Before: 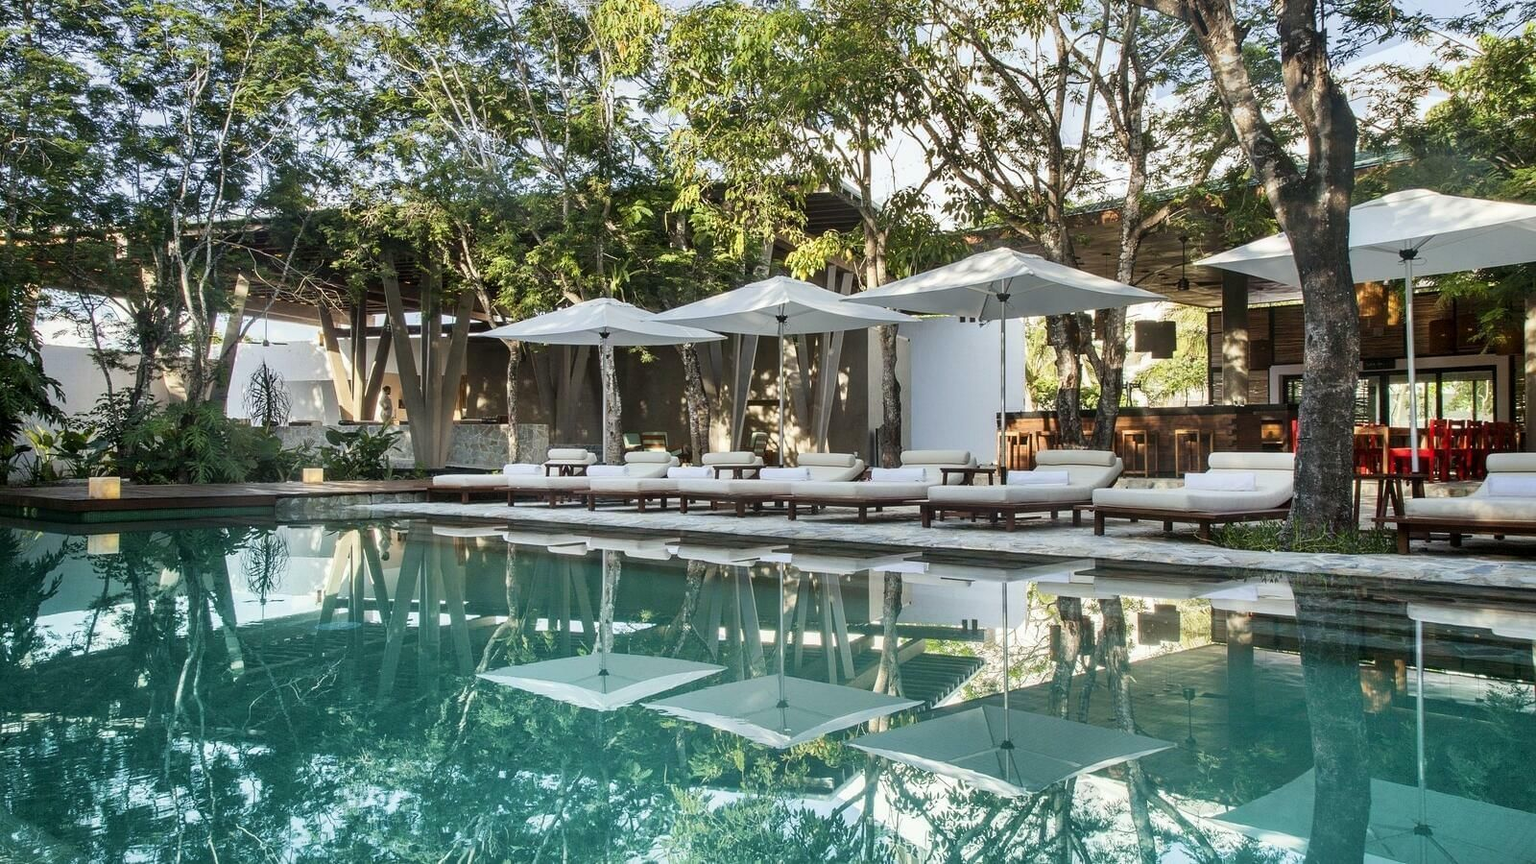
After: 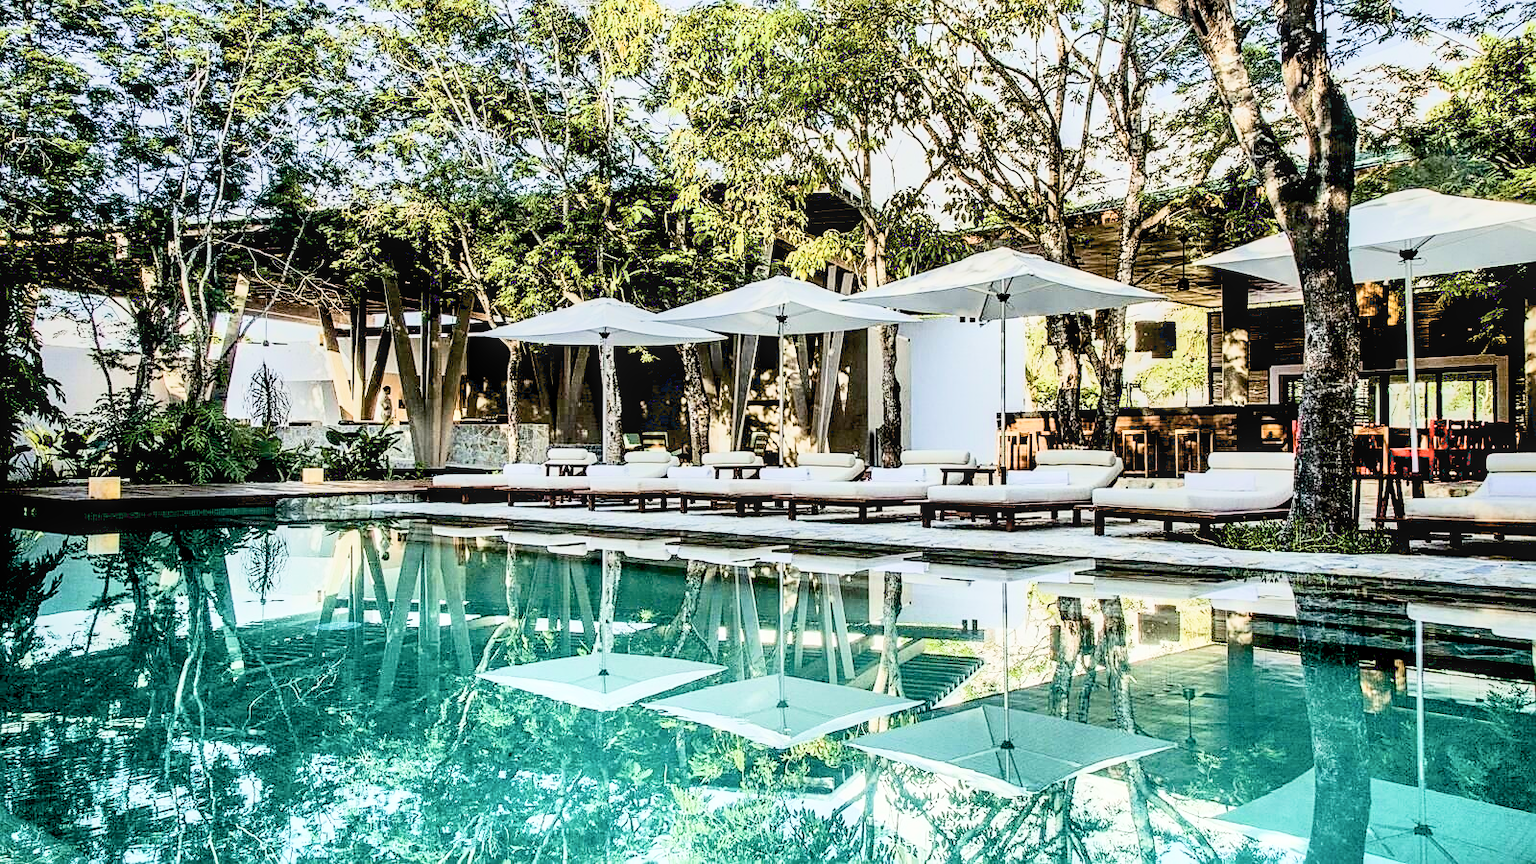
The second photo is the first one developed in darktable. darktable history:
filmic rgb: black relative exposure -16 EV, white relative exposure 6.88 EV, hardness 4.66, iterations of high-quality reconstruction 0, contrast in shadows safe
tone curve: curves: ch0 [(0, 0) (0.003, 0.003) (0.011, 0.013) (0.025, 0.028) (0.044, 0.05) (0.069, 0.079) (0.1, 0.113) (0.136, 0.154) (0.177, 0.201) (0.224, 0.268) (0.277, 0.38) (0.335, 0.486) (0.399, 0.588) (0.468, 0.688) (0.543, 0.787) (0.623, 0.854) (0.709, 0.916) (0.801, 0.957) (0.898, 0.978) (1, 1)], color space Lab, independent channels, preserve colors none
sharpen: on, module defaults
local contrast: detail 130%
exposure: black level correction 0.032, exposure 0.314 EV, compensate highlight preservation false
velvia: on, module defaults
